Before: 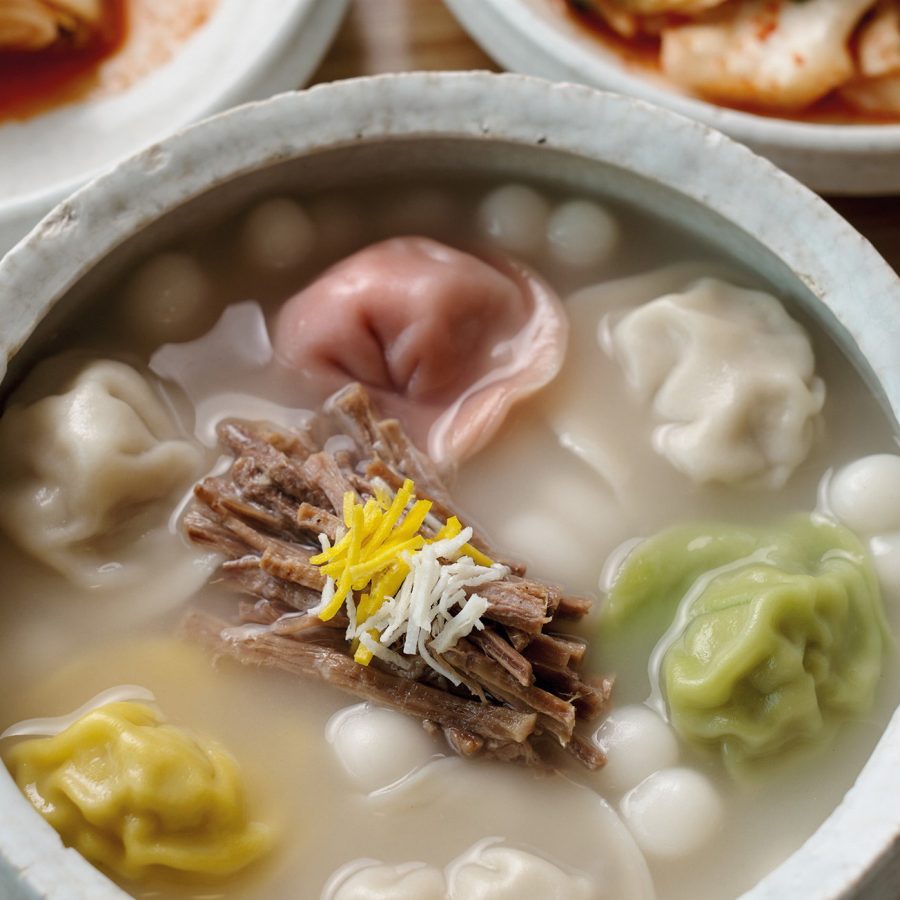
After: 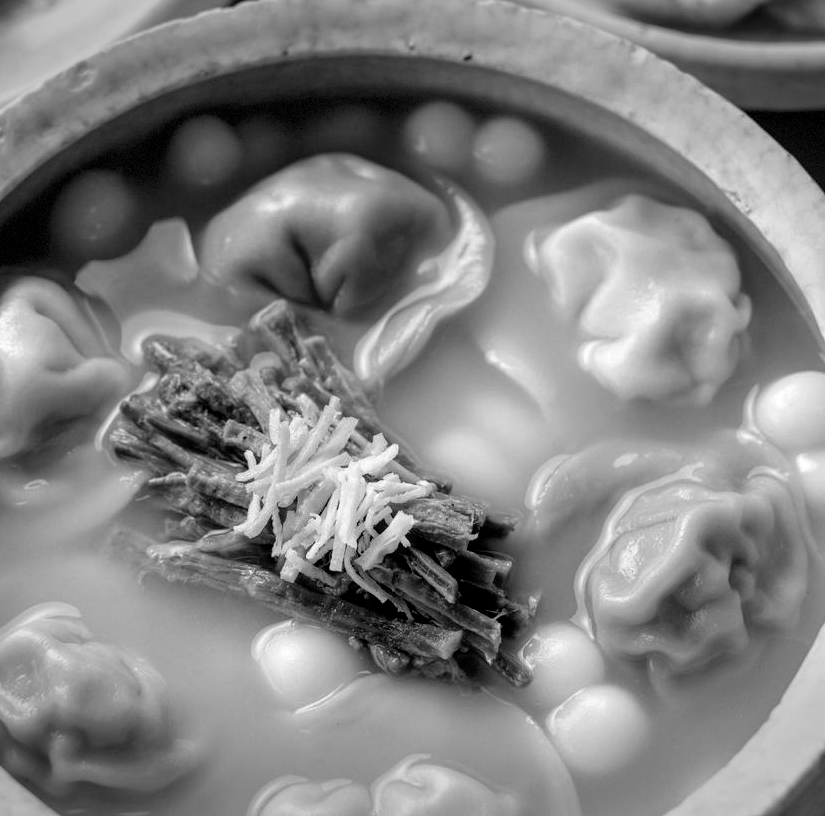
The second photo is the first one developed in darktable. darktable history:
base curve: curves: ch0 [(0.017, 0) (0.425, 0.441) (0.844, 0.933) (1, 1)], preserve colors none
crop and rotate: left 8.262%, top 9.226%
exposure: black level correction 0.001, compensate highlight preservation false
local contrast: highlights 55%, shadows 52%, detail 130%, midtone range 0.452
monochrome: on, module defaults
vignetting: fall-off start 100%, brightness -0.406, saturation -0.3, width/height ratio 1.324, dithering 8-bit output, unbound false
velvia: on, module defaults
